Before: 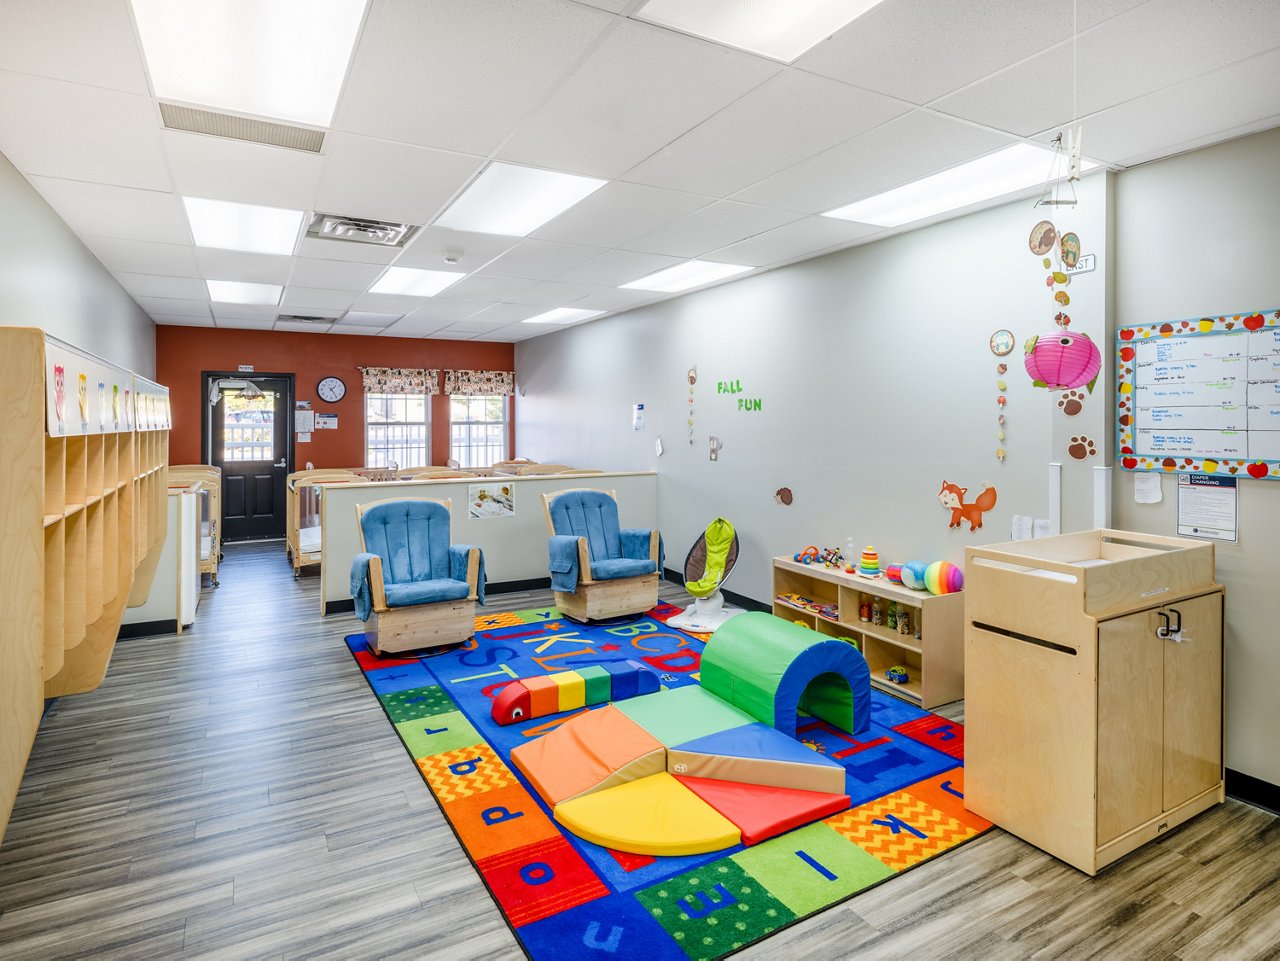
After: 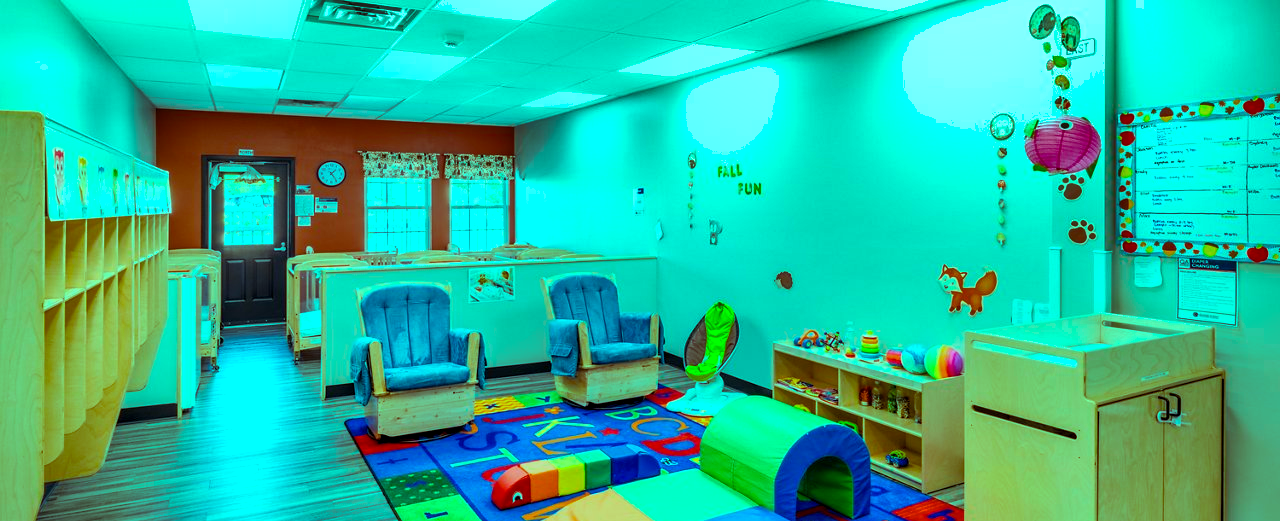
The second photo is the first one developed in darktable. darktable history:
tone equalizer: edges refinement/feathering 500, mask exposure compensation -1.57 EV, preserve details no
crop and rotate: top 22.573%, bottom 23.198%
color balance rgb: highlights gain › luminance 19.842%, highlights gain › chroma 13.104%, highlights gain › hue 171.39°, global offset › luminance -0.271%, global offset › hue 260.9°, perceptual saturation grading › global saturation 25.4%
shadows and highlights: soften with gaussian
